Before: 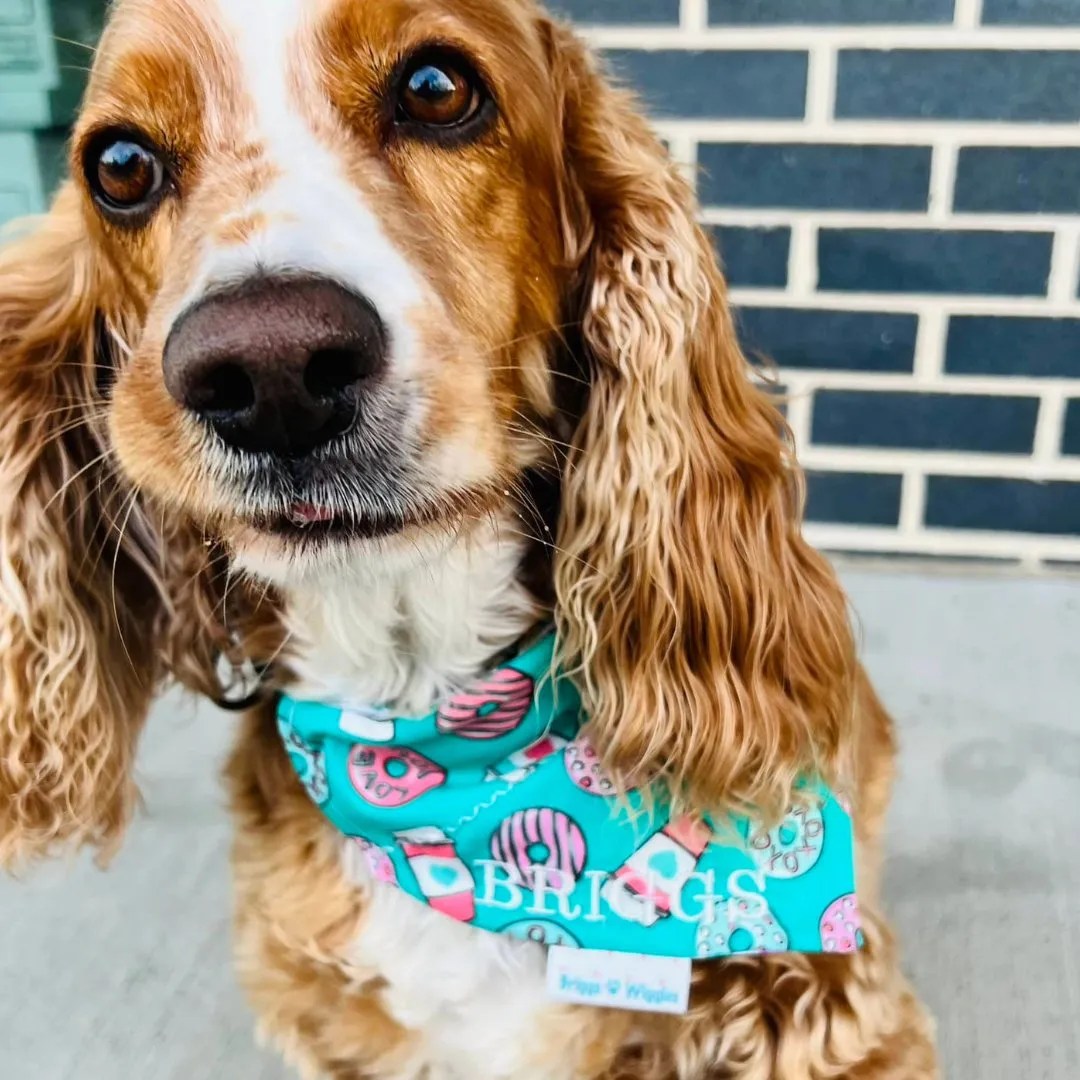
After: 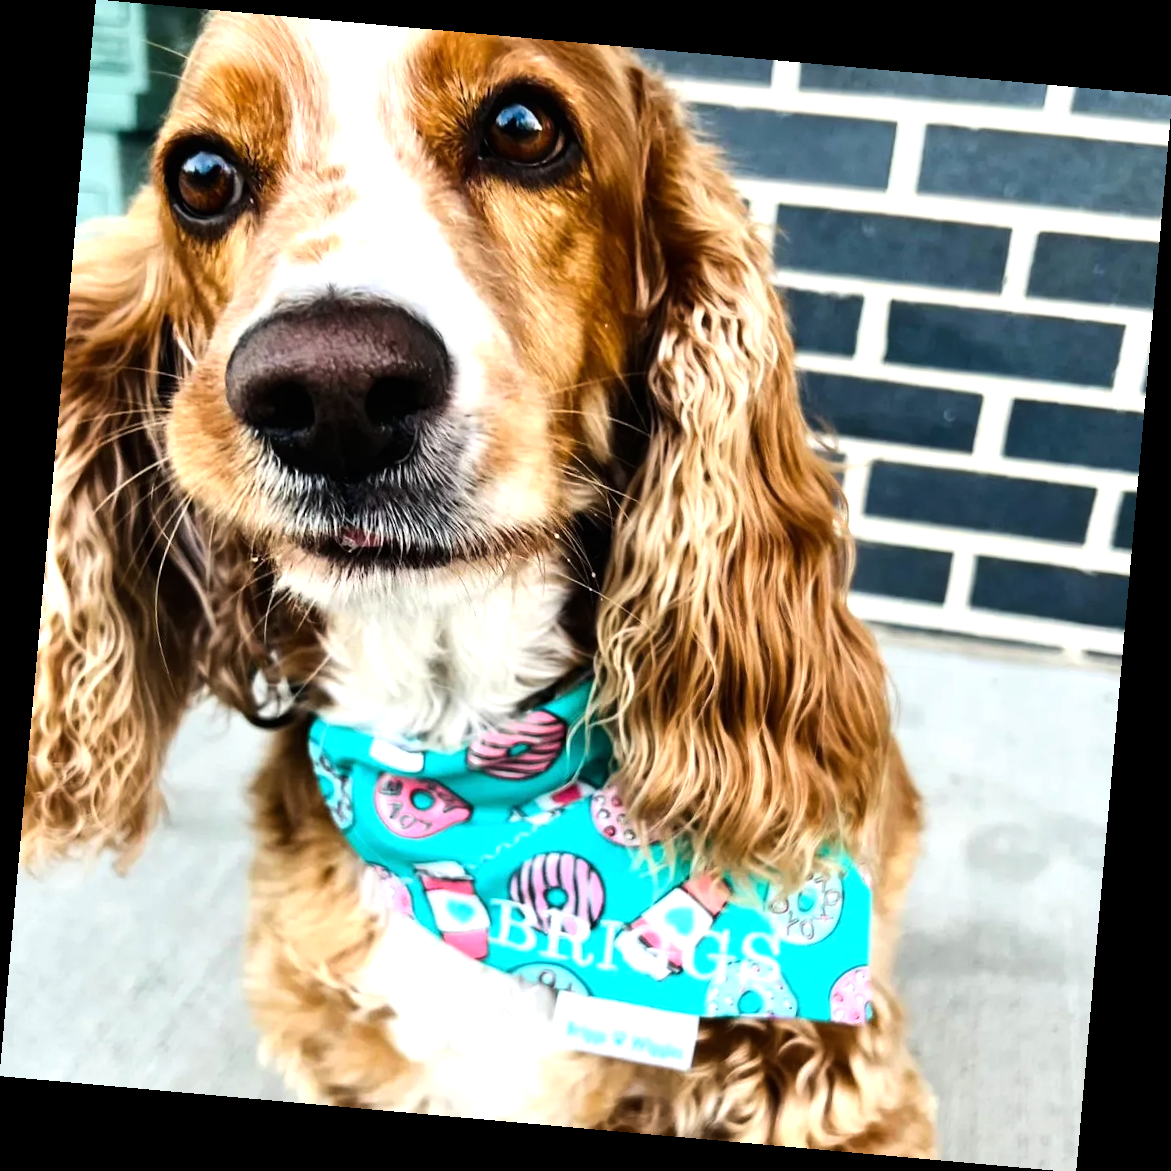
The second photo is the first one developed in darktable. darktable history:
rotate and perspective: rotation 5.12°, automatic cropping off
tone equalizer: -8 EV -0.75 EV, -7 EV -0.7 EV, -6 EV -0.6 EV, -5 EV -0.4 EV, -3 EV 0.4 EV, -2 EV 0.6 EV, -1 EV 0.7 EV, +0 EV 0.75 EV, edges refinement/feathering 500, mask exposure compensation -1.57 EV, preserve details no
